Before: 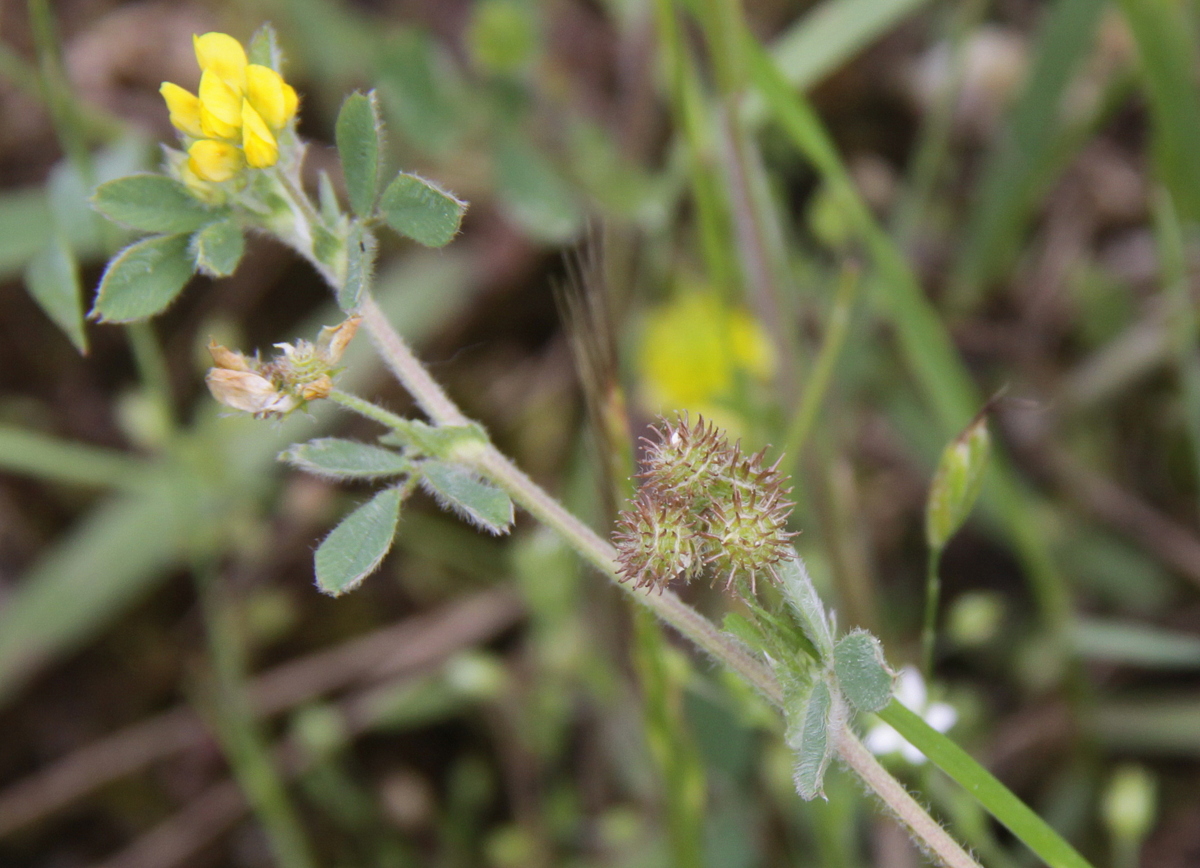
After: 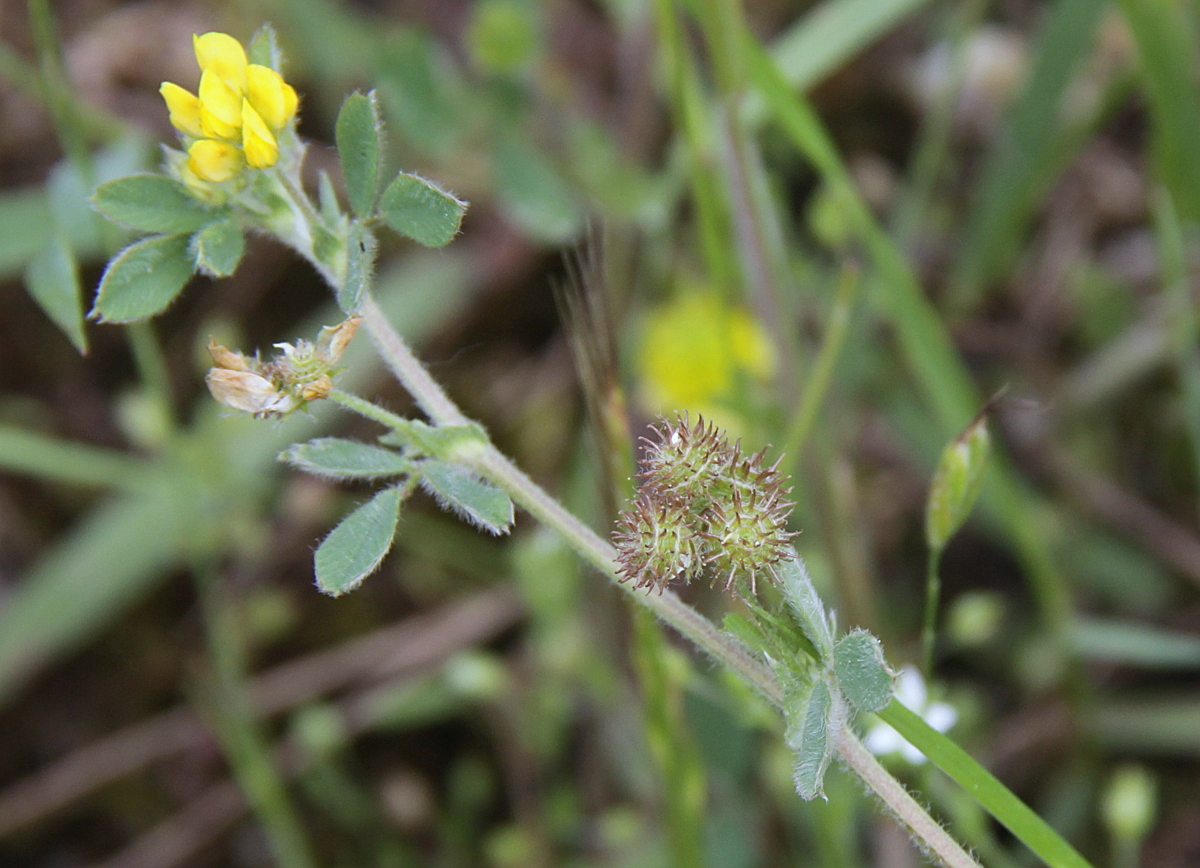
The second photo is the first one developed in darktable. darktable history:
color correction: saturation 0.98
color calibration: output R [1.003, 0.027, -0.041, 0], output G [-0.018, 1.043, -0.038, 0], output B [0.071, -0.086, 1.017, 0], illuminant as shot in camera, x 0.359, y 0.362, temperature 4570.54 K
sharpen: on, module defaults
